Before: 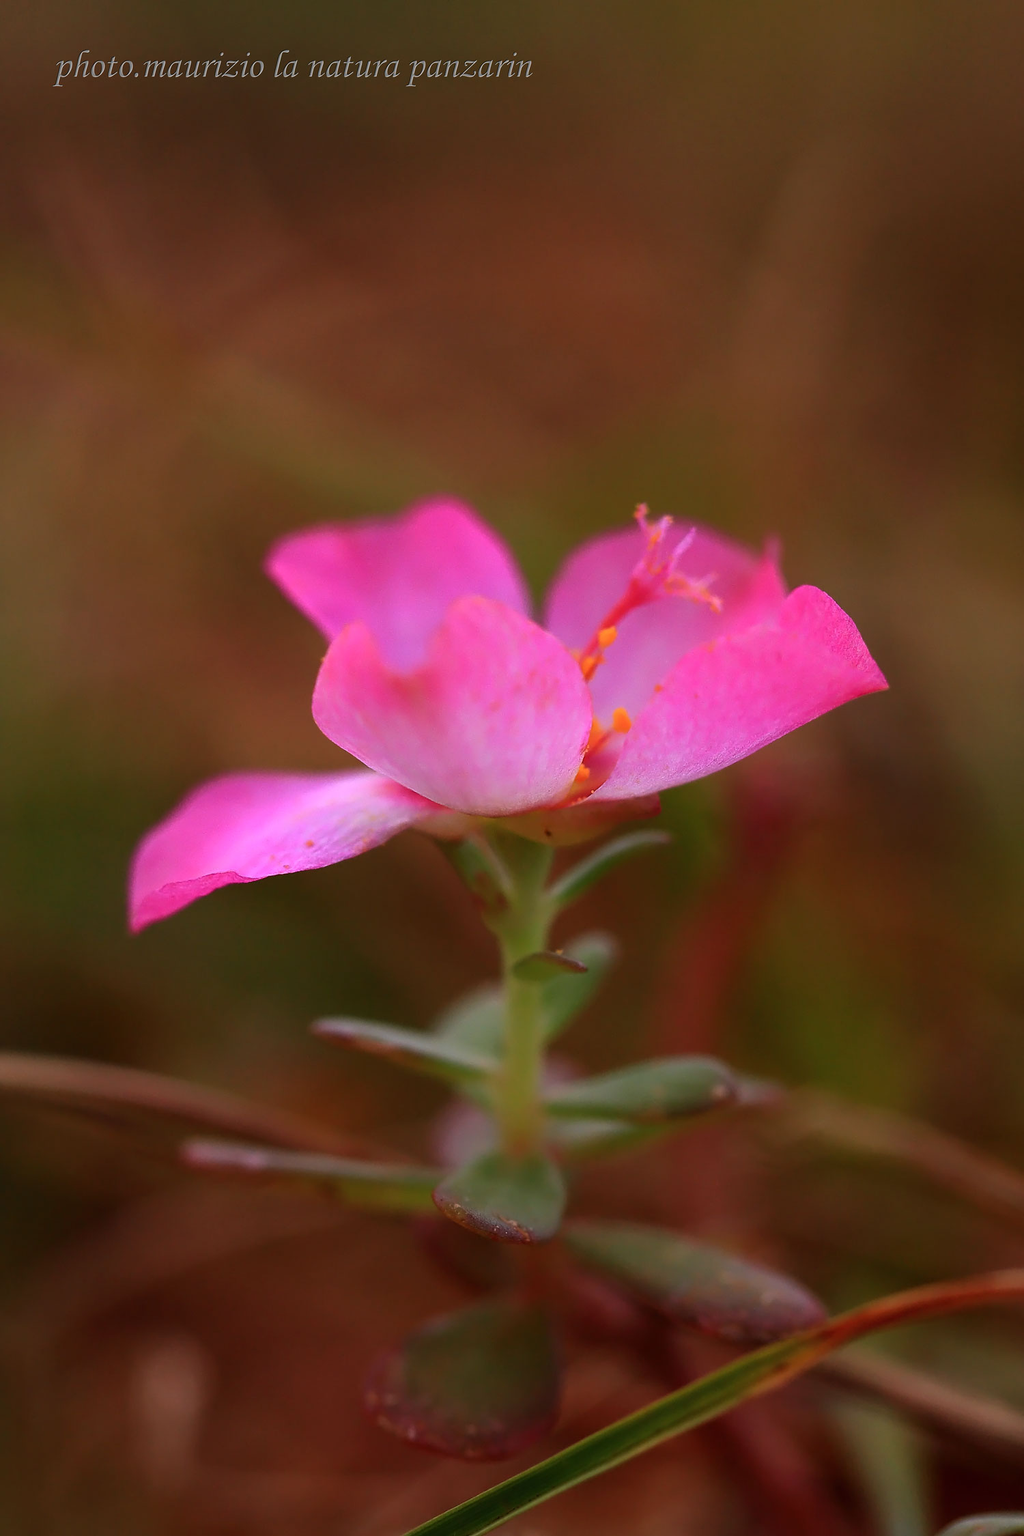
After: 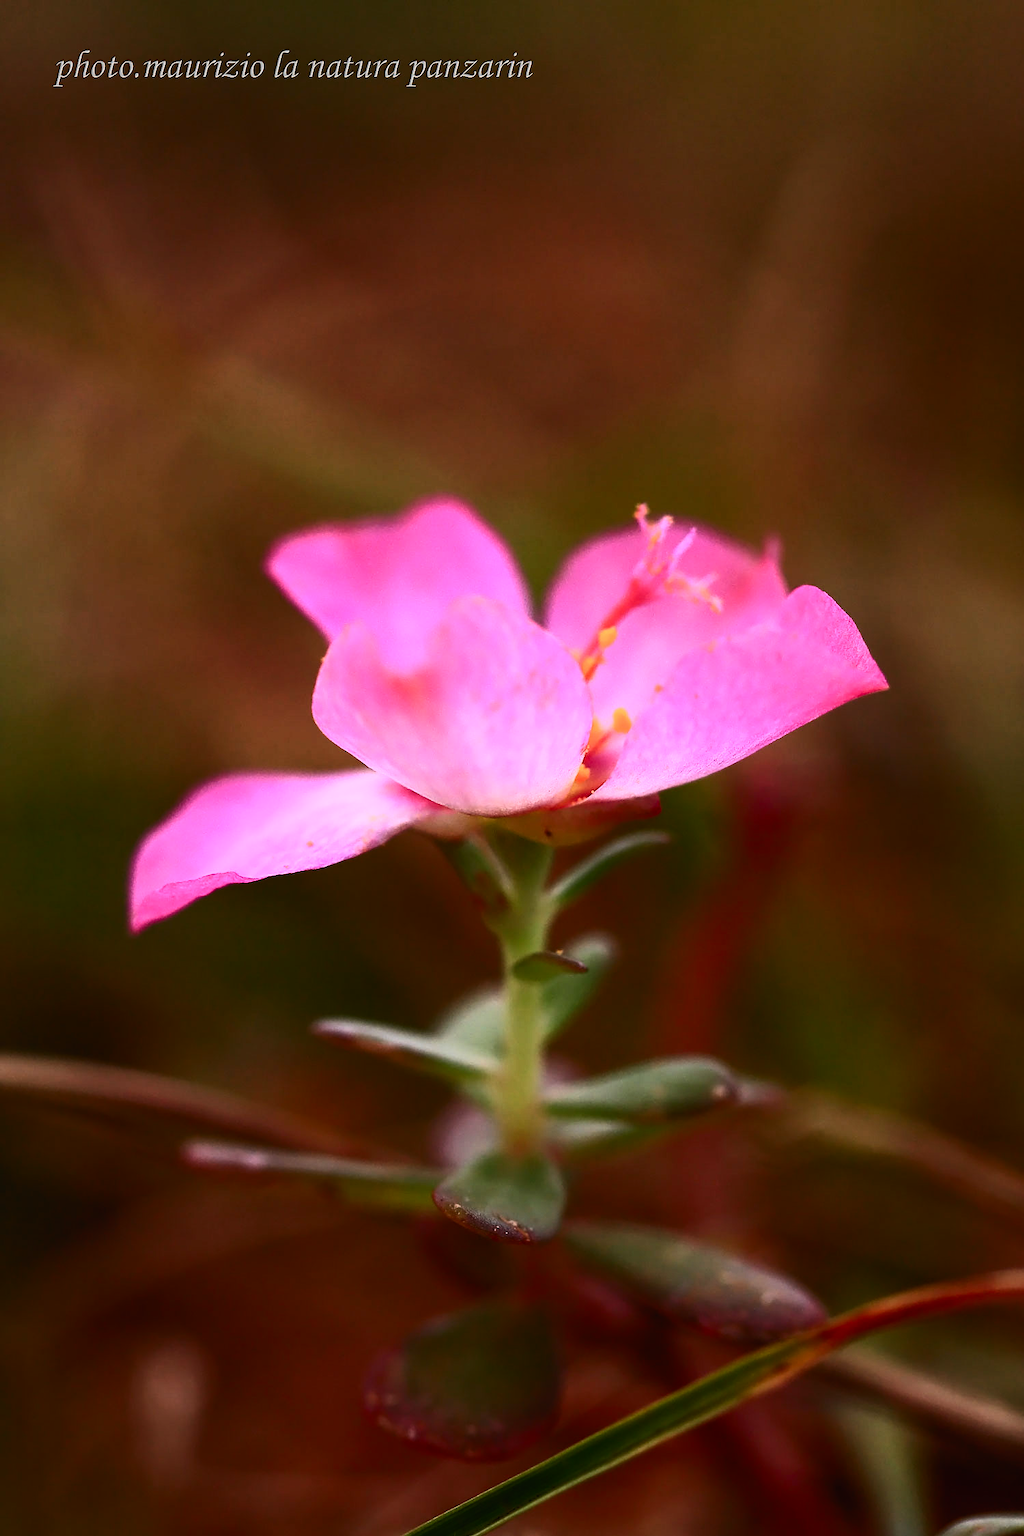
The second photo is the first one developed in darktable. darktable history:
contrast brightness saturation: contrast 0.611, brightness 0.344, saturation 0.141
filmic rgb: black relative exposure -7.65 EV, white relative exposure 4.56 EV, hardness 3.61, color science v6 (2022)
